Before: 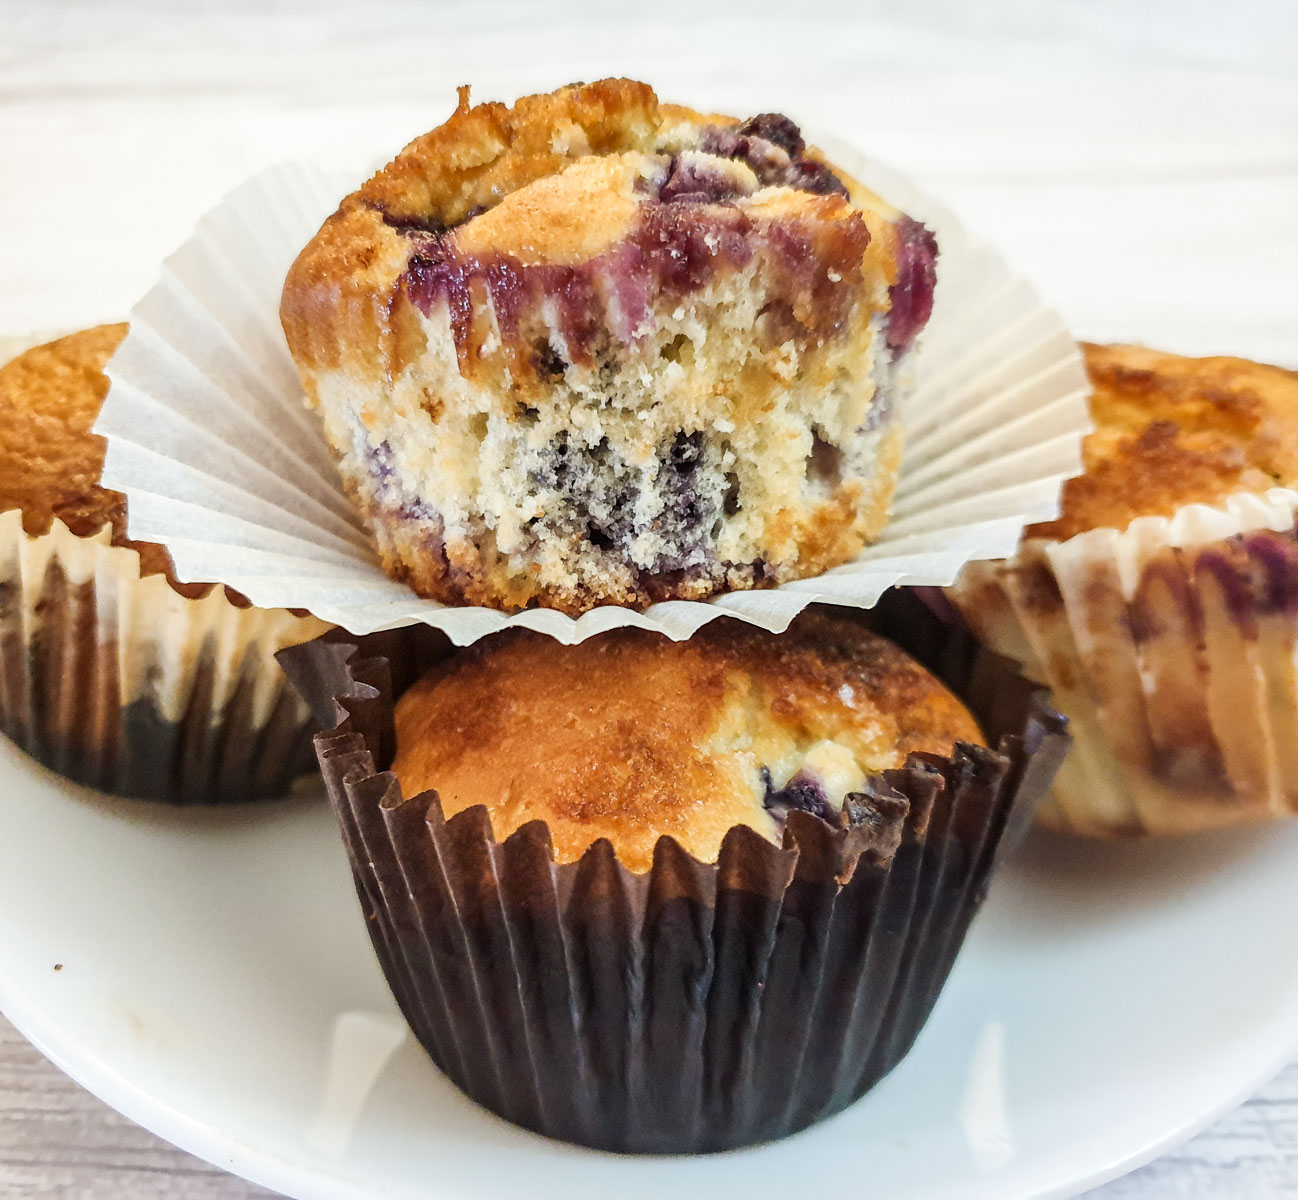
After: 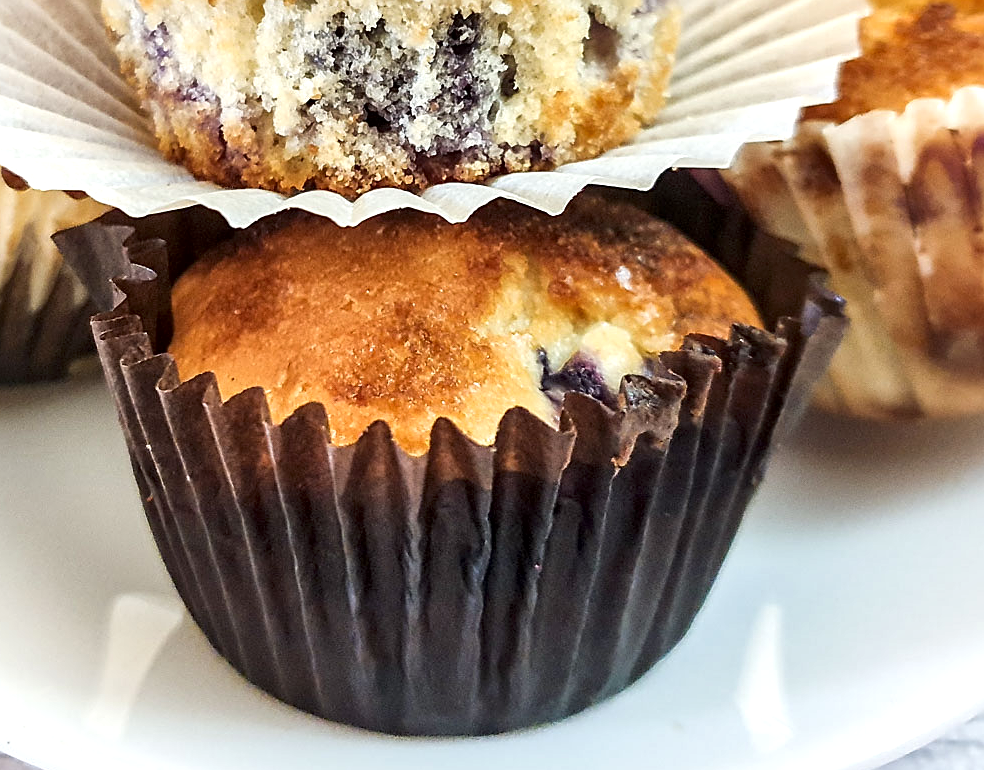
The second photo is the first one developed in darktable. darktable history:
exposure: exposure 0.218 EV, compensate highlight preservation false
crop and rotate: left 17.199%, top 34.837%, right 6.929%, bottom 0.99%
local contrast: mode bilateral grid, contrast 21, coarseness 50, detail 144%, midtone range 0.2
sharpen: on, module defaults
